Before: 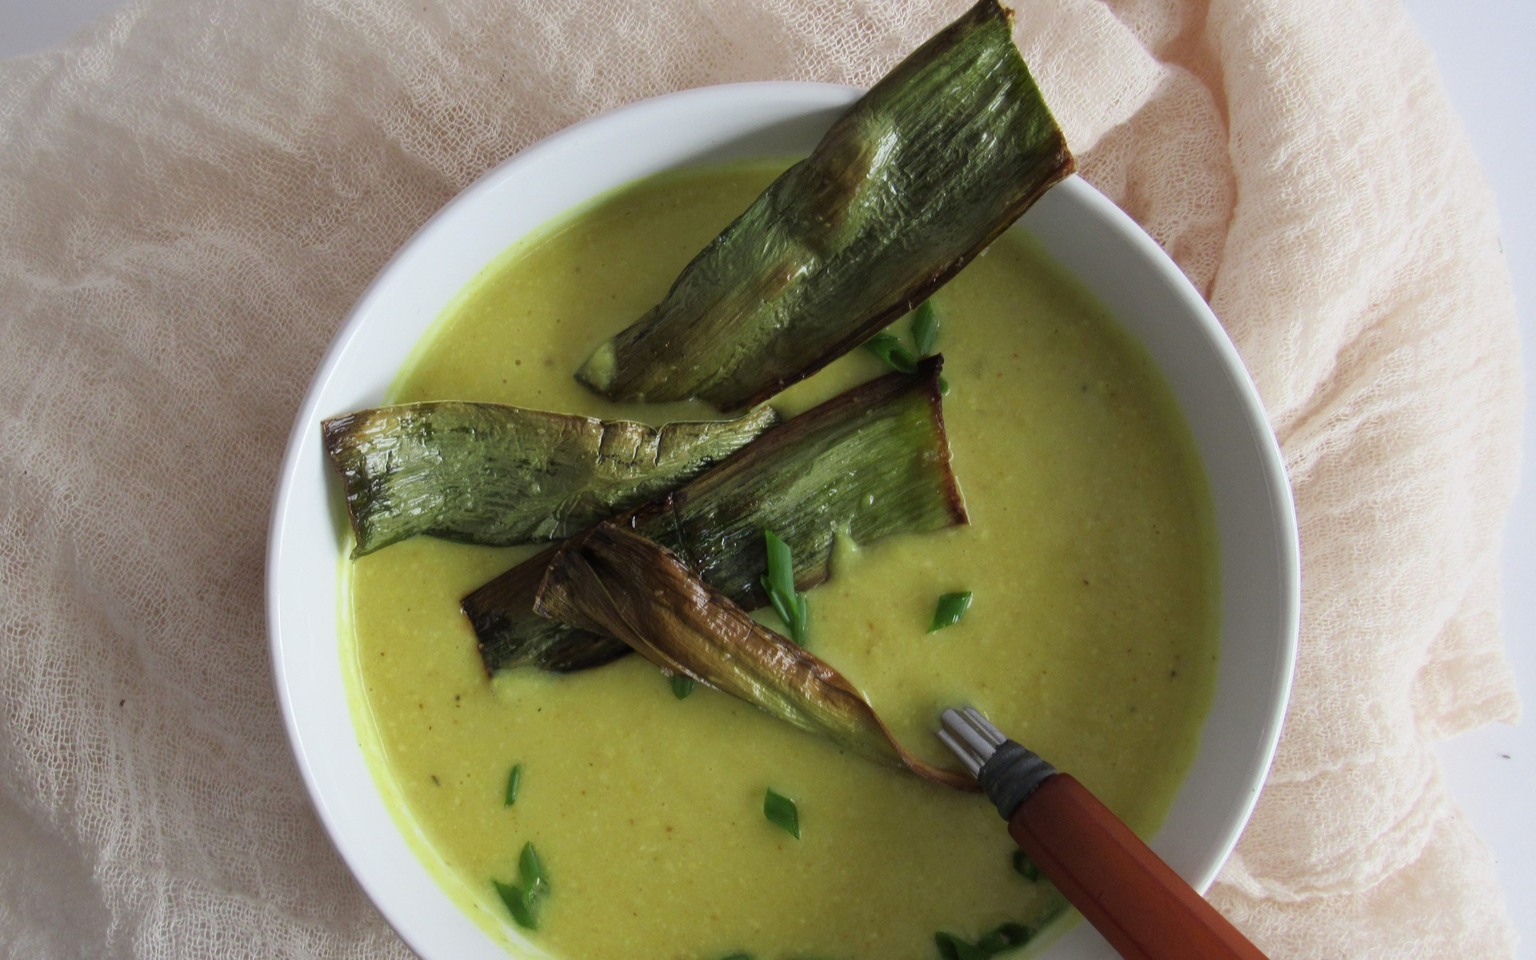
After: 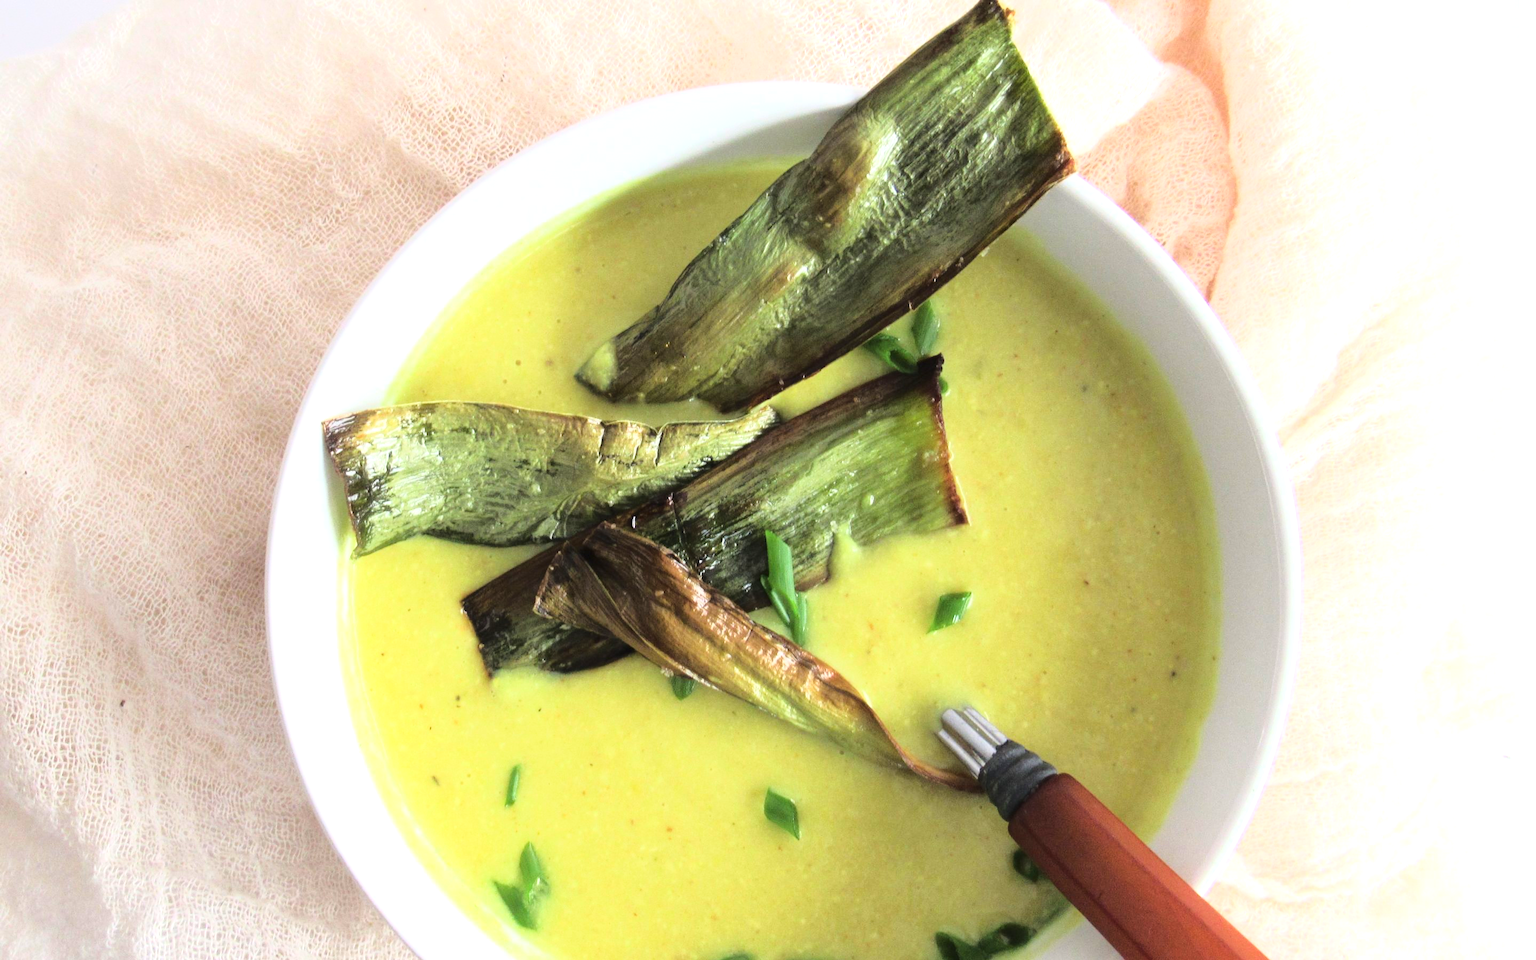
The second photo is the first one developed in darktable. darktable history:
base curve: curves: ch0 [(0, 0) (0.028, 0.03) (0.121, 0.232) (0.46, 0.748) (0.859, 0.968) (1, 1)]
exposure: black level correction 0, exposure 1 EV, compensate exposure bias true, compensate highlight preservation false
